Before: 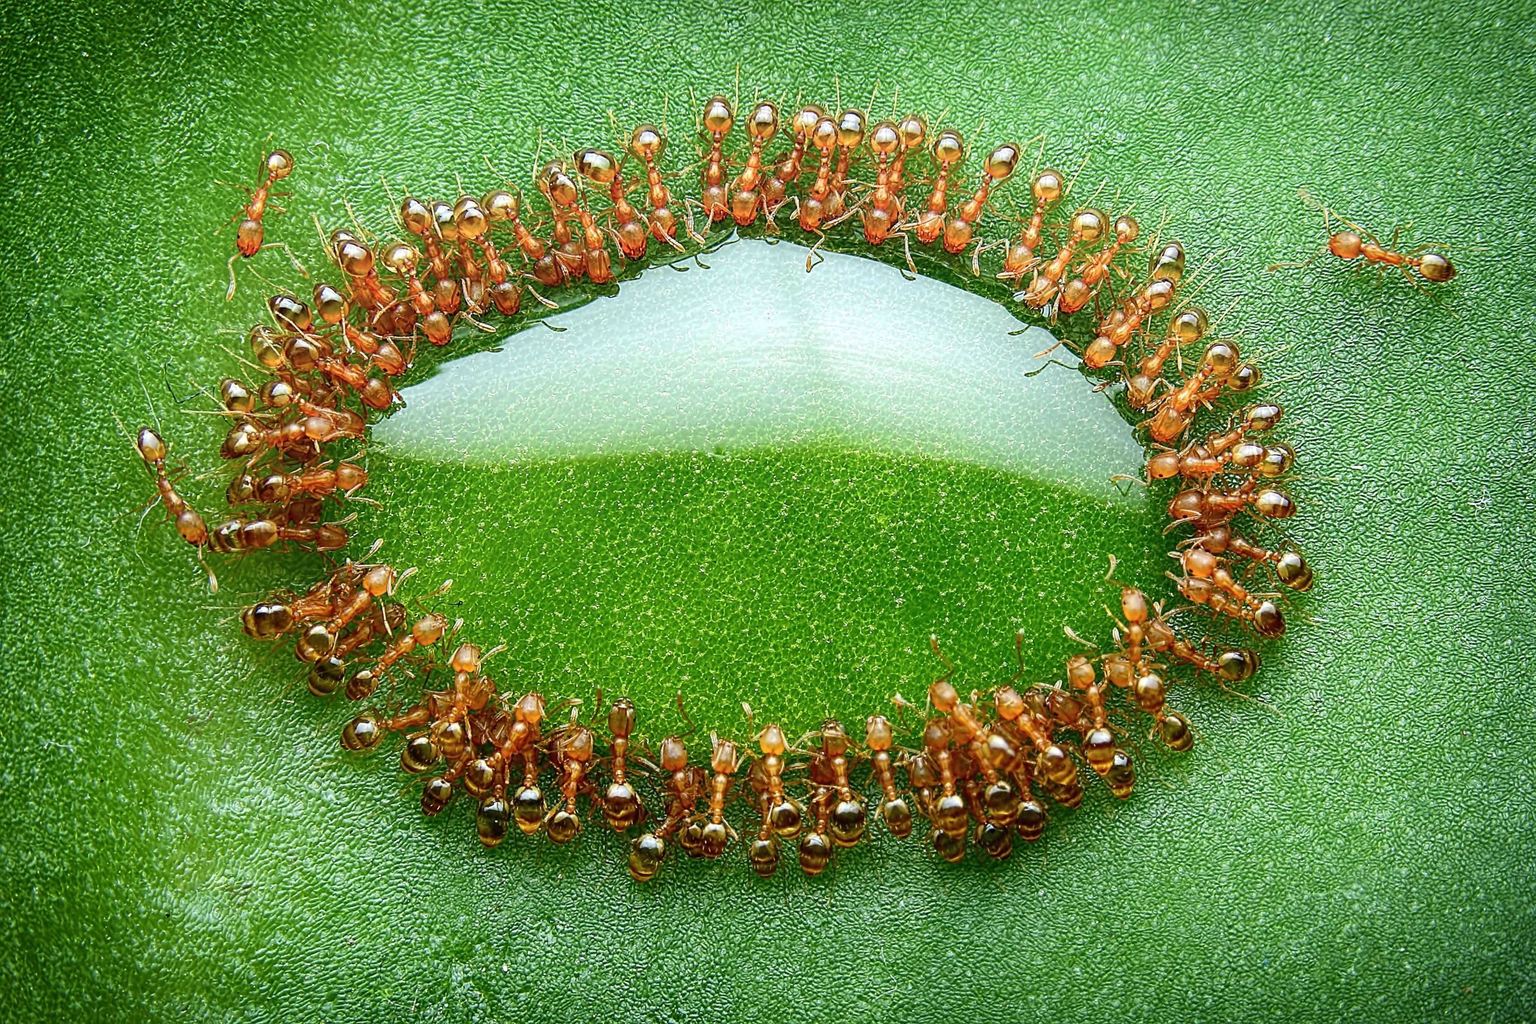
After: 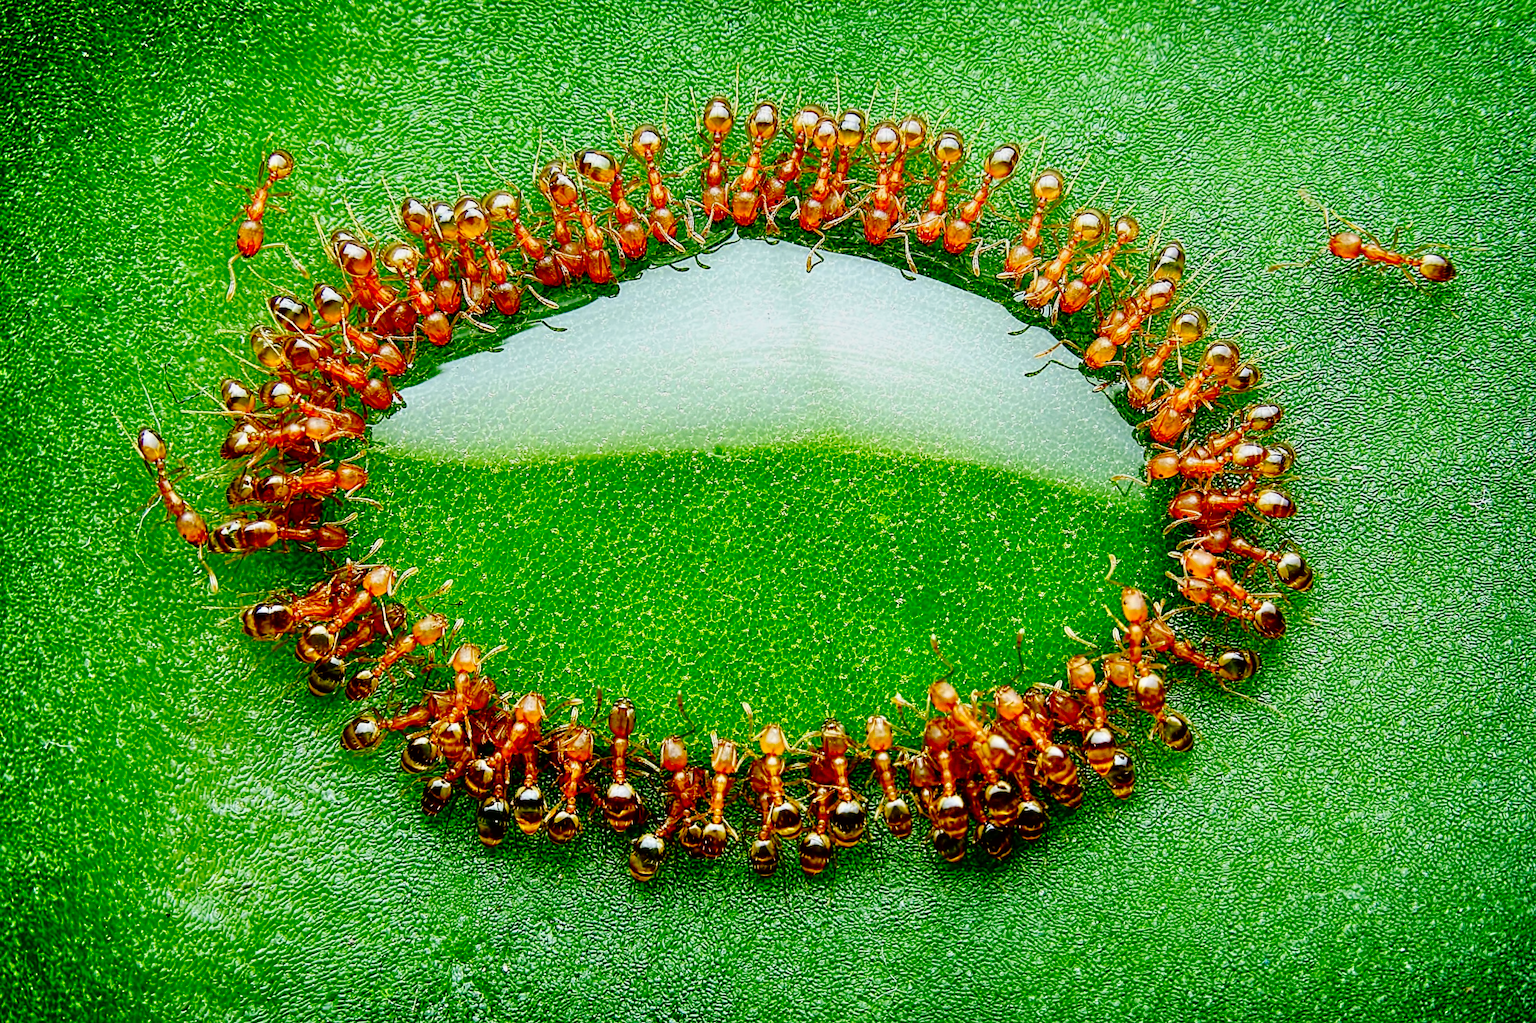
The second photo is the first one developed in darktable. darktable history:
tone equalizer: -7 EV 0.146 EV, -6 EV 0.592 EV, -5 EV 1.15 EV, -4 EV 1.33 EV, -3 EV 1.18 EV, -2 EV 0.6 EV, -1 EV 0.163 EV
exposure: black level correction 0.011, exposure -0.475 EV, compensate highlight preservation false
contrast brightness saturation: contrast 0.119, brightness -0.117, saturation 0.203
contrast equalizer: y [[0.5 ×6], [0.5 ×6], [0.975, 0.964, 0.925, 0.865, 0.793, 0.721], [0 ×6], [0 ×6]], mix -0.377
tone curve: curves: ch0 [(0, 0) (0.003, 0.006) (0.011, 0.007) (0.025, 0.009) (0.044, 0.012) (0.069, 0.021) (0.1, 0.036) (0.136, 0.056) (0.177, 0.105) (0.224, 0.165) (0.277, 0.251) (0.335, 0.344) (0.399, 0.439) (0.468, 0.532) (0.543, 0.628) (0.623, 0.718) (0.709, 0.797) (0.801, 0.874) (0.898, 0.943) (1, 1)], preserve colors none
